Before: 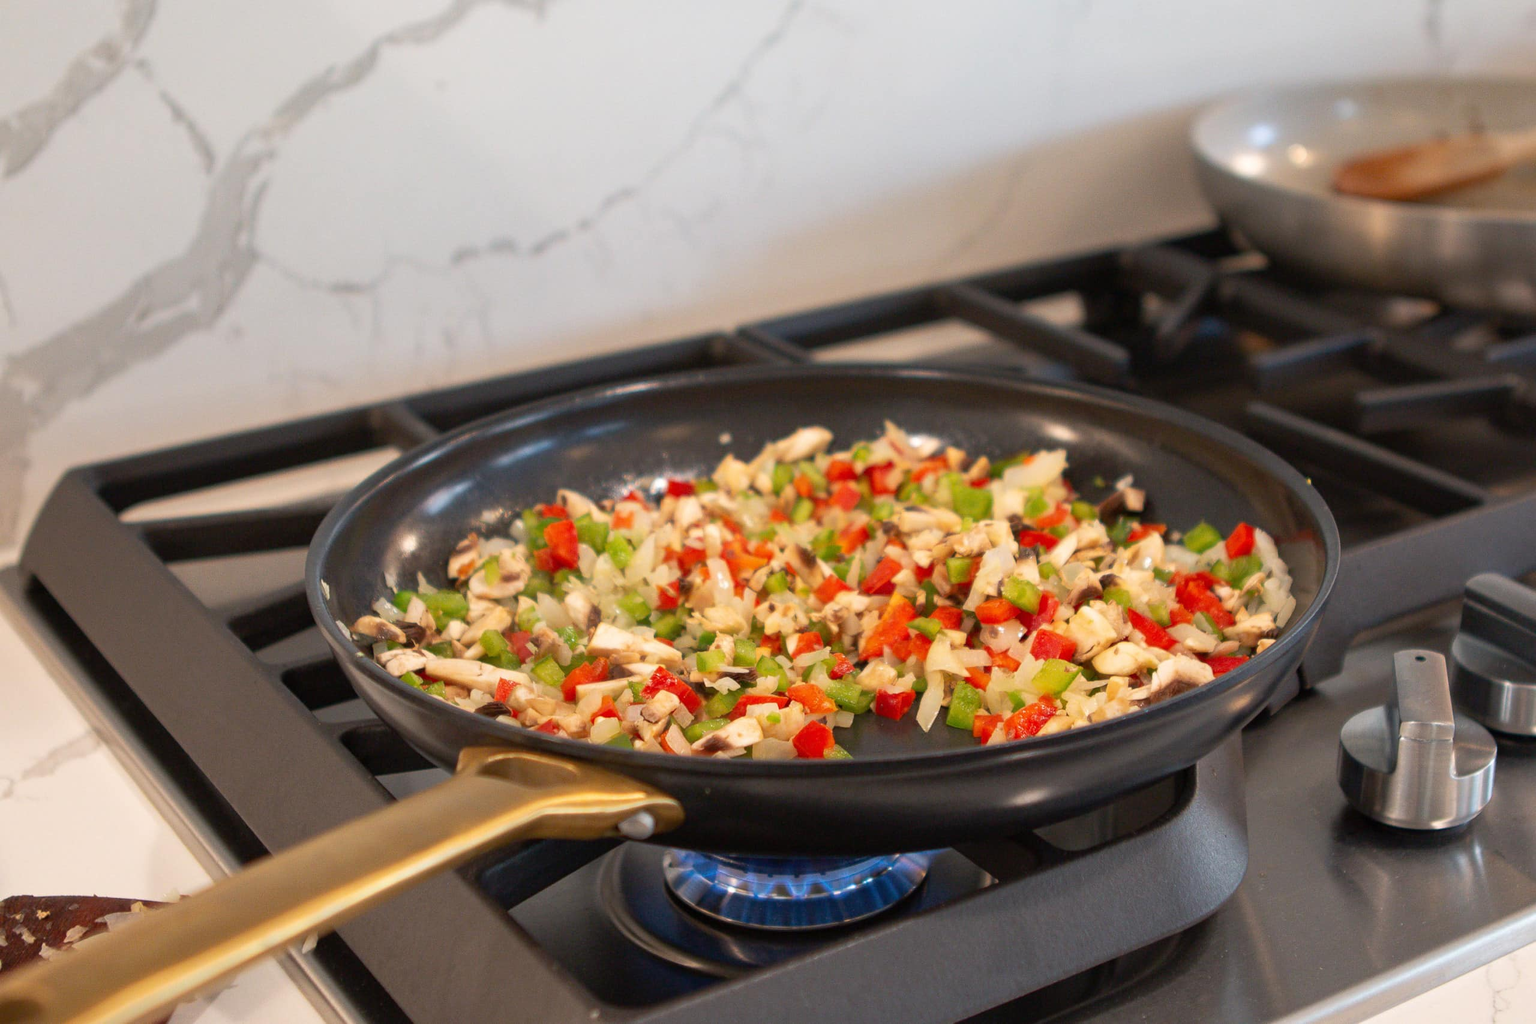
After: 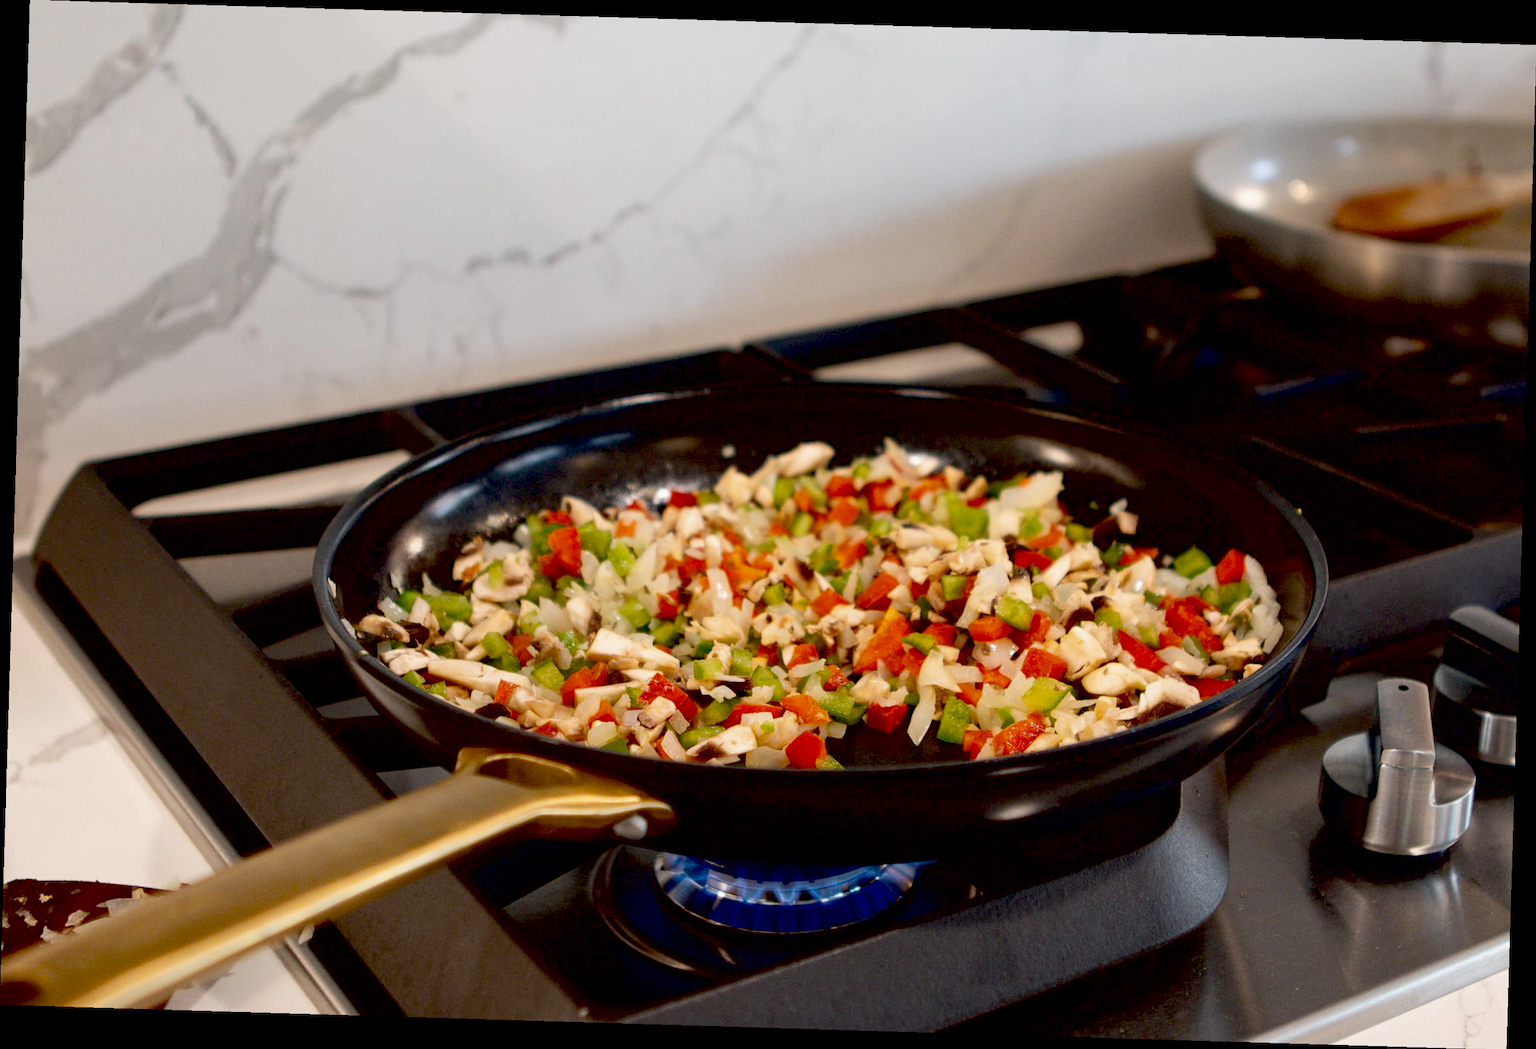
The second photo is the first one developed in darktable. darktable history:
contrast brightness saturation: contrast 0.06, brightness -0.01, saturation -0.23
exposure: black level correction 0.056, exposure -0.039 EV, compensate highlight preservation false
rotate and perspective: rotation 1.72°, automatic cropping off
